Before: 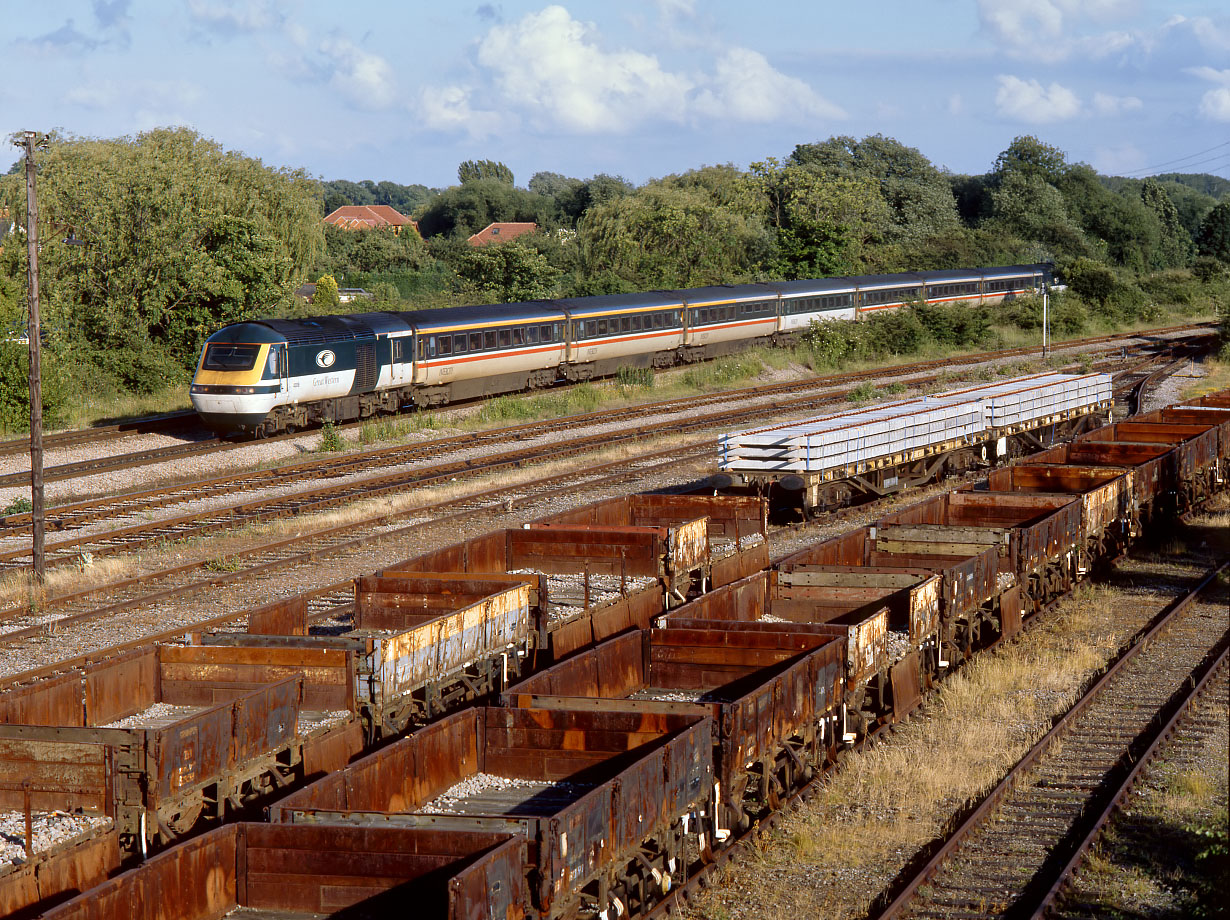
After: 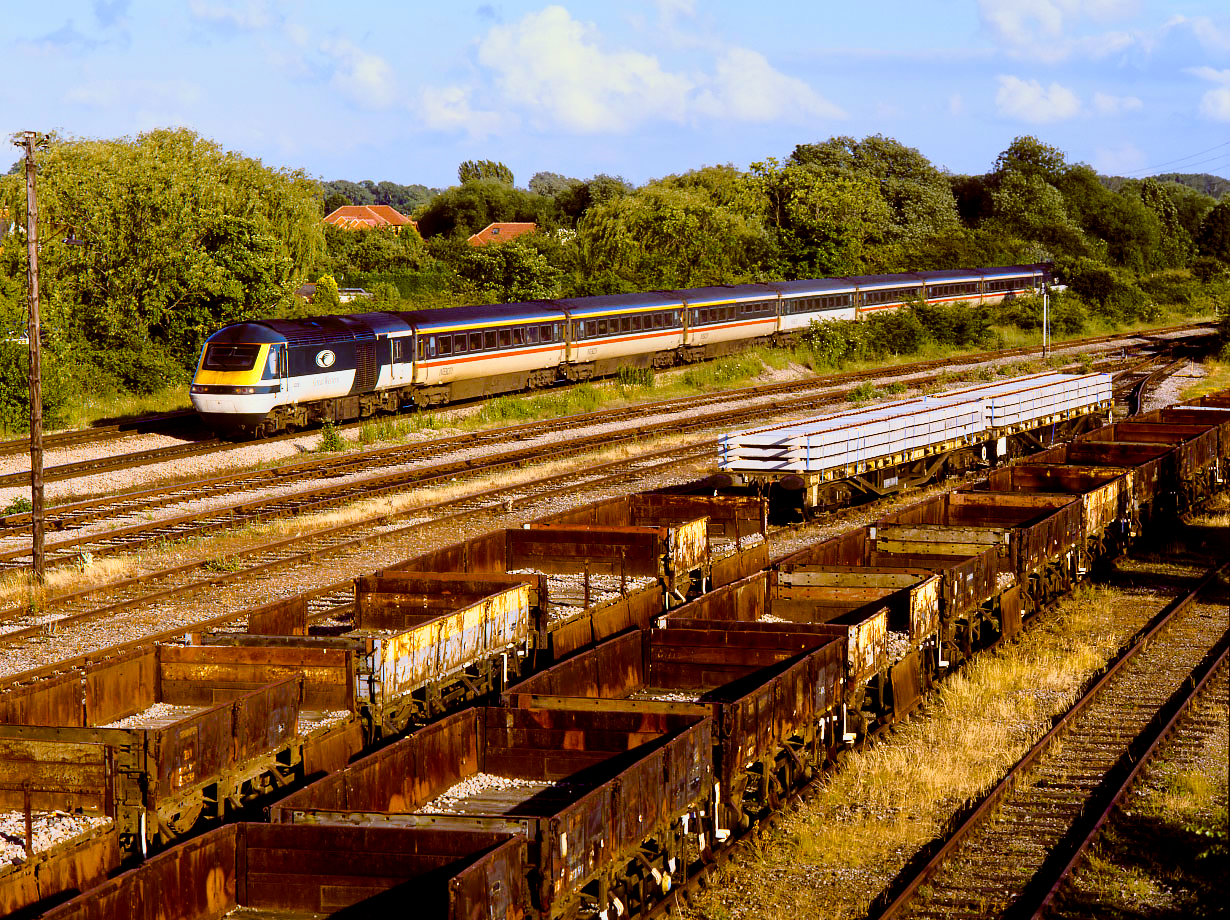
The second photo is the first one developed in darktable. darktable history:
tone curve: curves: ch0 [(0, 0) (0.081, 0.044) (0.192, 0.125) (0.283, 0.238) (0.416, 0.449) (0.495, 0.524) (0.661, 0.756) (0.788, 0.87) (1, 0.951)]; ch1 [(0, 0) (0.161, 0.092) (0.35, 0.33) (0.392, 0.392) (0.427, 0.426) (0.479, 0.472) (0.505, 0.497) (0.521, 0.524) (0.567, 0.56) (0.583, 0.592) (0.625, 0.627) (0.678, 0.733) (1, 1)]; ch2 [(0, 0) (0.346, 0.362) (0.404, 0.427) (0.502, 0.499) (0.531, 0.523) (0.544, 0.561) (0.58, 0.59) (0.629, 0.642) (0.717, 0.678) (1, 1)]
color balance rgb: shadows lift › chroma 2.923%, shadows lift › hue 279.71°, global offset › chroma 0.392%, global offset › hue 31.39°, linear chroma grading › global chroma 22.857%, perceptual saturation grading › global saturation 20%, perceptual saturation grading › highlights -25.553%, perceptual saturation grading › shadows 49.272%, global vibrance 19.365%
